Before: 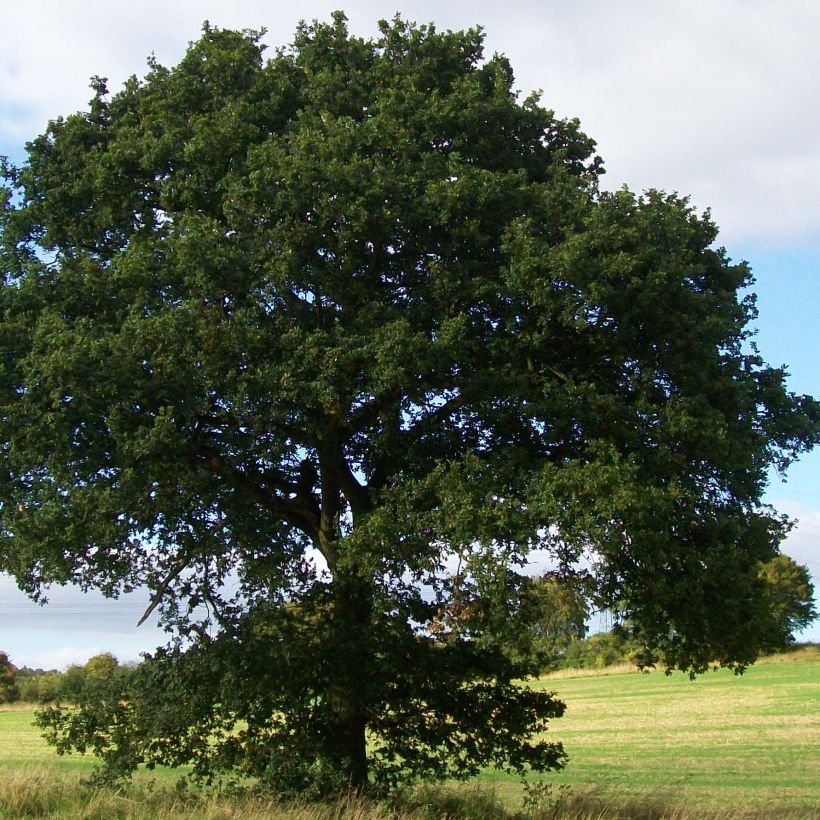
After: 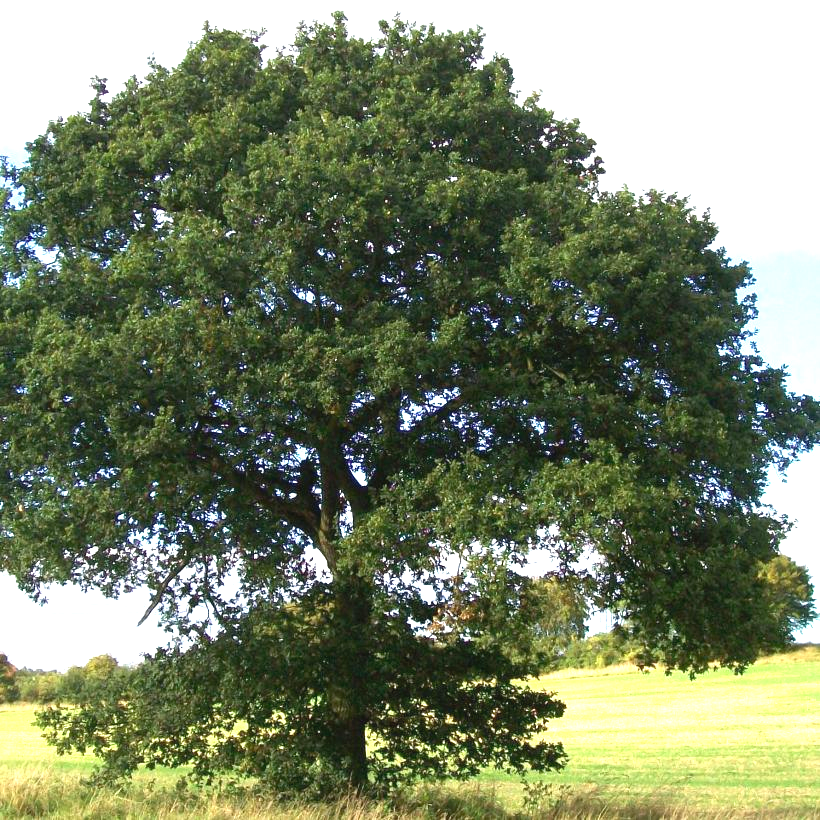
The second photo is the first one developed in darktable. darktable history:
contrast brightness saturation: contrast -0.102, saturation -0.084
exposure: black level correction 0.001, exposure 1.399 EV, compensate highlight preservation false
